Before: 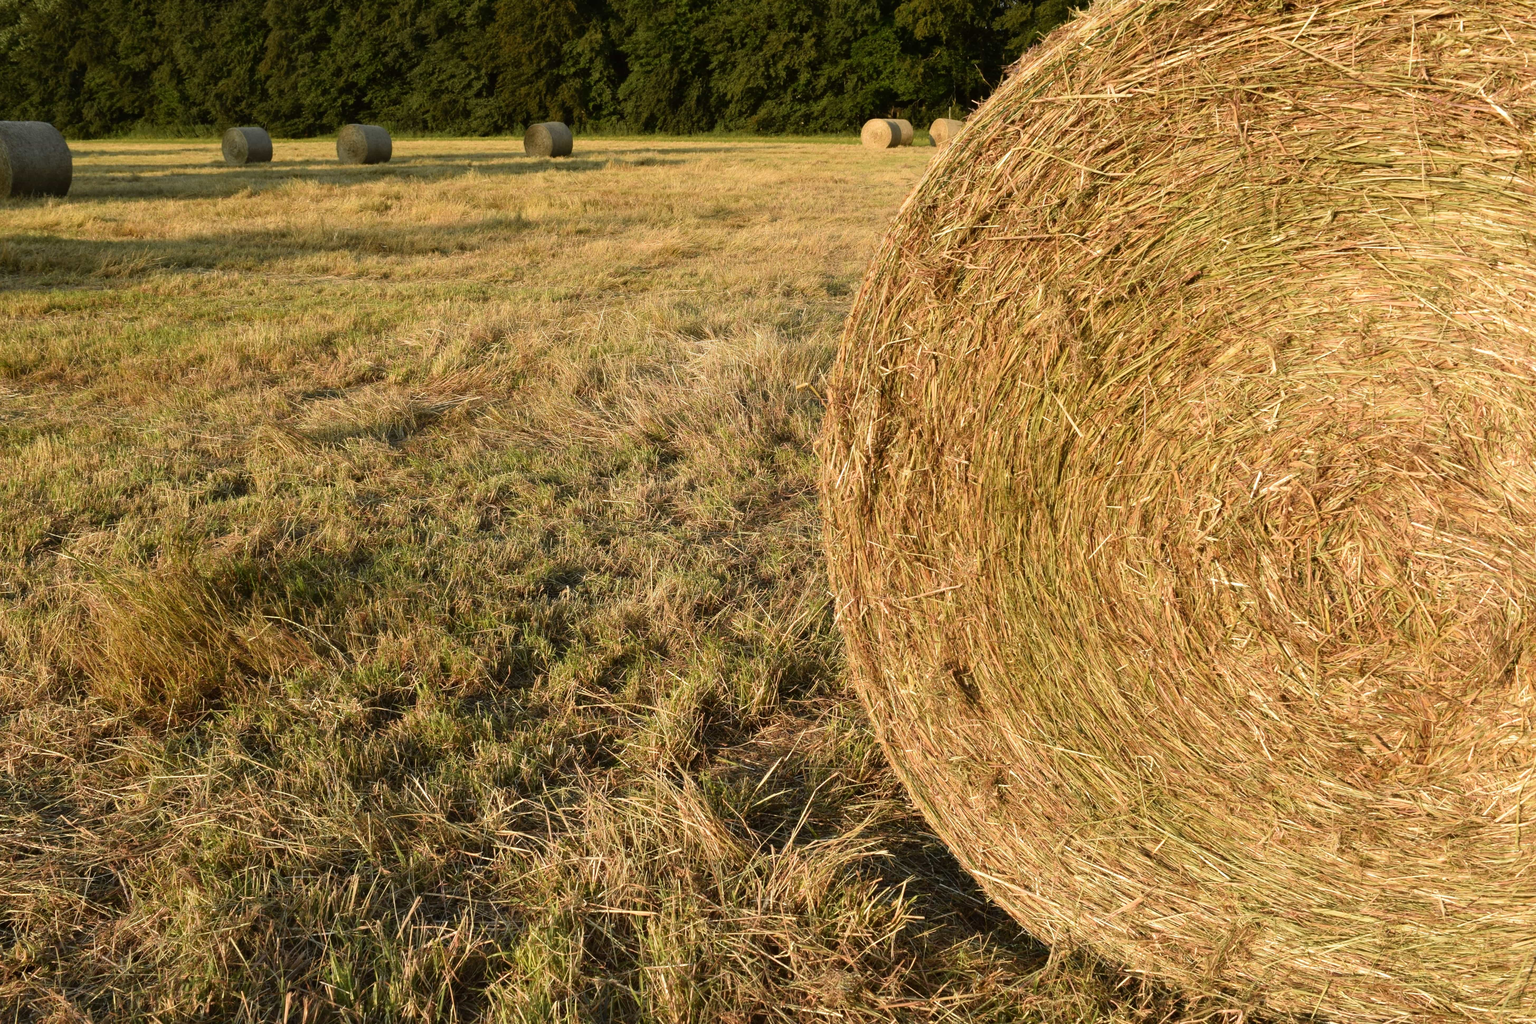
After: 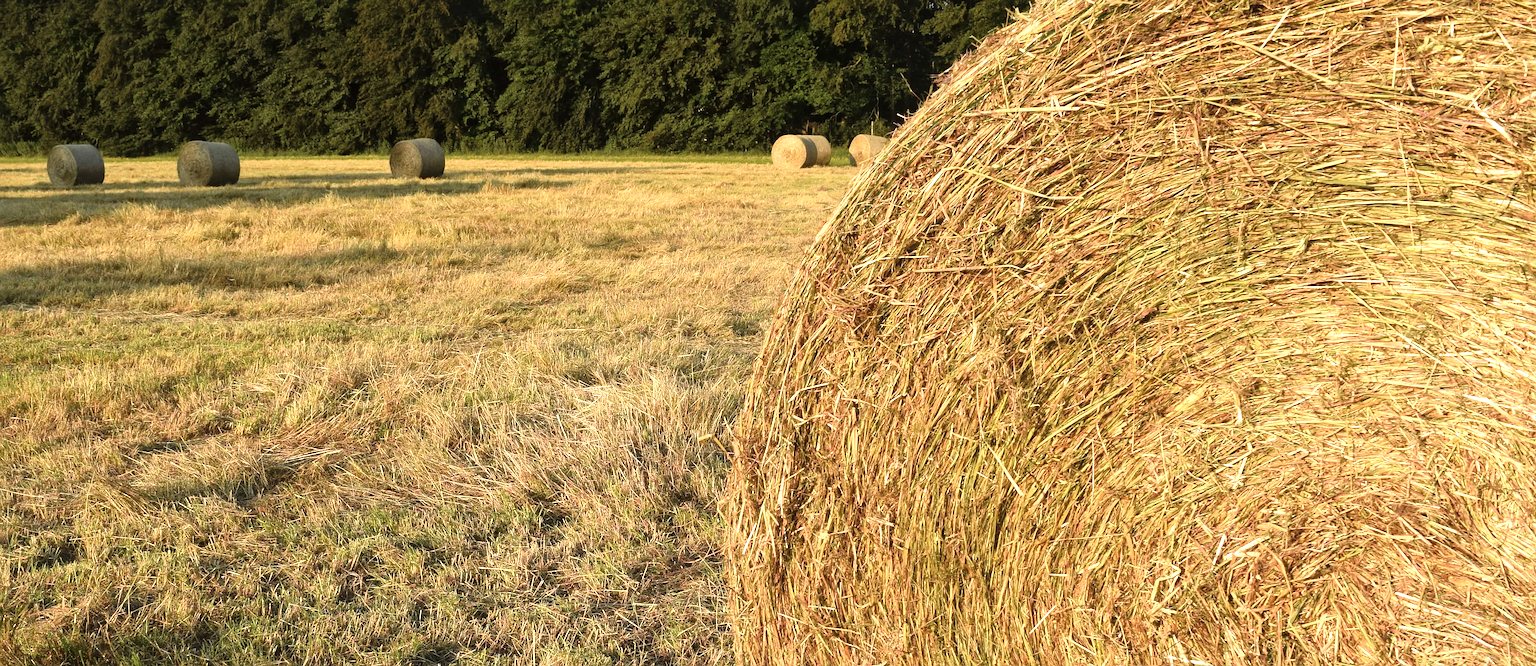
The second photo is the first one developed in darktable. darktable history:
exposure: black level correction -0.005, exposure 0.052 EV, compensate exposure bias true, compensate highlight preservation false
sharpen: on, module defaults
local contrast: mode bilateral grid, contrast 20, coarseness 50, detail 132%, midtone range 0.2
crop and rotate: left 11.764%, bottom 42.582%
tone equalizer: -8 EV -0.442 EV, -7 EV -0.382 EV, -6 EV -0.365 EV, -5 EV -0.203 EV, -3 EV 0.212 EV, -2 EV 0.344 EV, -1 EV 0.366 EV, +0 EV 0.421 EV
